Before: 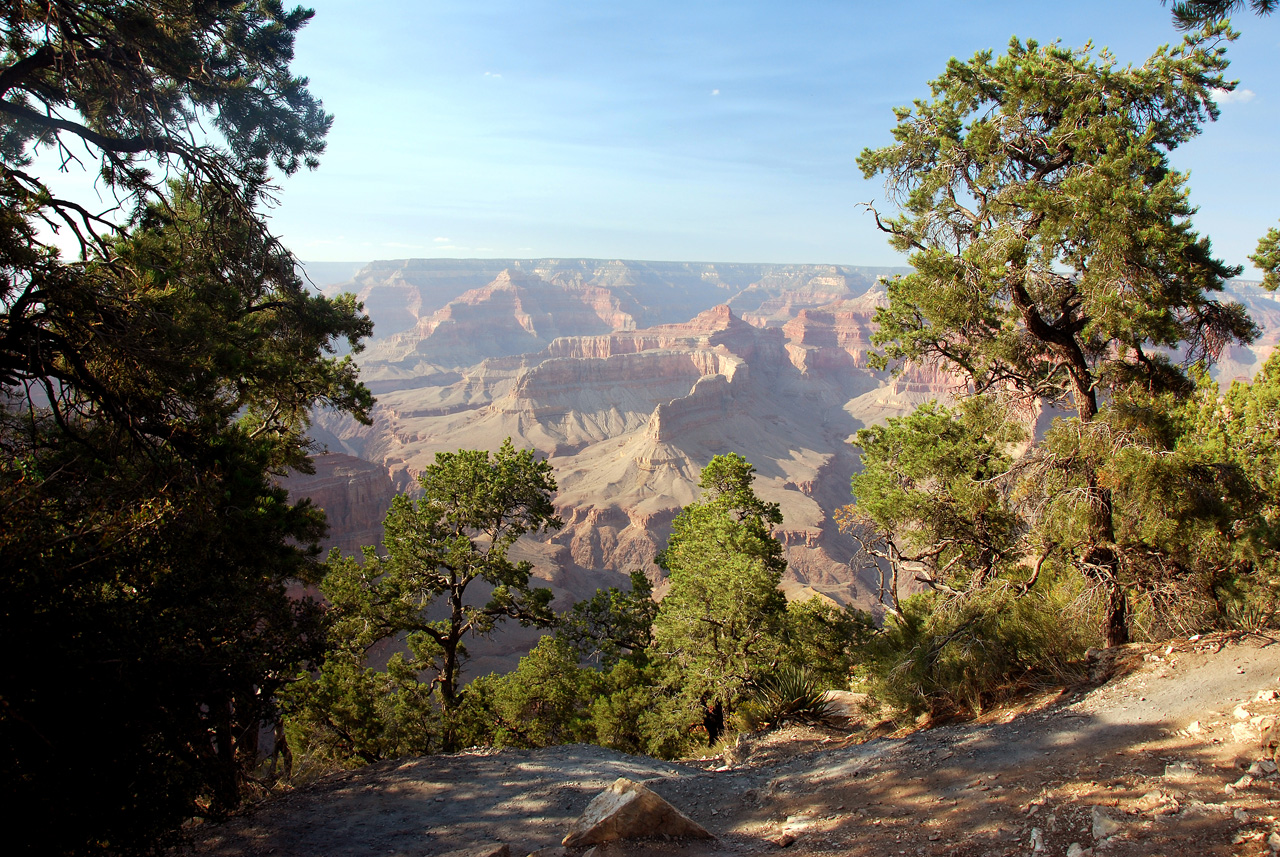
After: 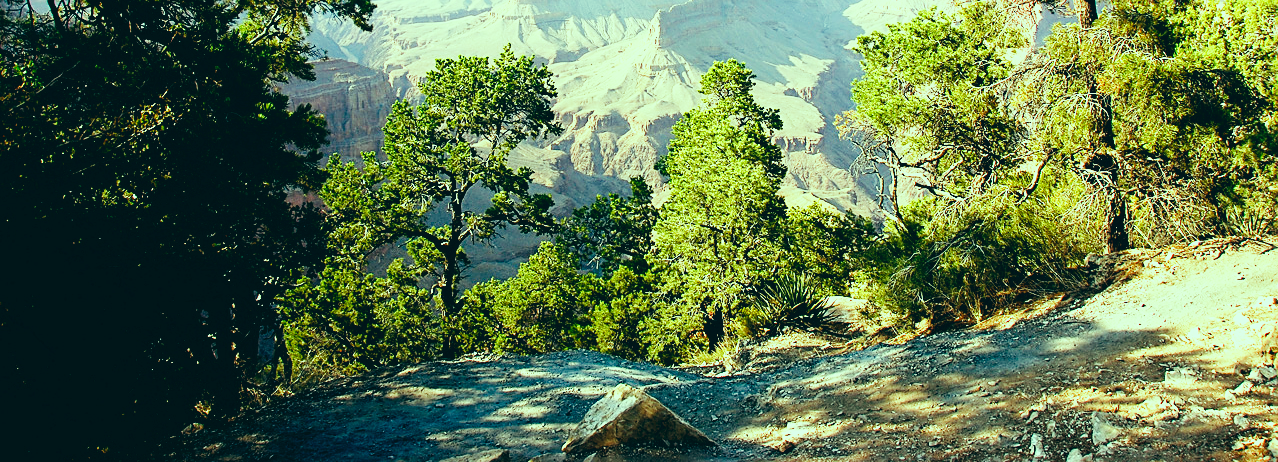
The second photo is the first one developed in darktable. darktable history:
crop and rotate: top 46.011%, right 0.108%
color correction: highlights a* -20.04, highlights b* 9.8, shadows a* -20.89, shadows b* -10.49
base curve: curves: ch0 [(0, 0.003) (0.001, 0.002) (0.006, 0.004) (0.02, 0.022) (0.048, 0.086) (0.094, 0.234) (0.162, 0.431) (0.258, 0.629) (0.385, 0.8) (0.548, 0.918) (0.751, 0.988) (1, 1)], preserve colors none
sharpen: on, module defaults
